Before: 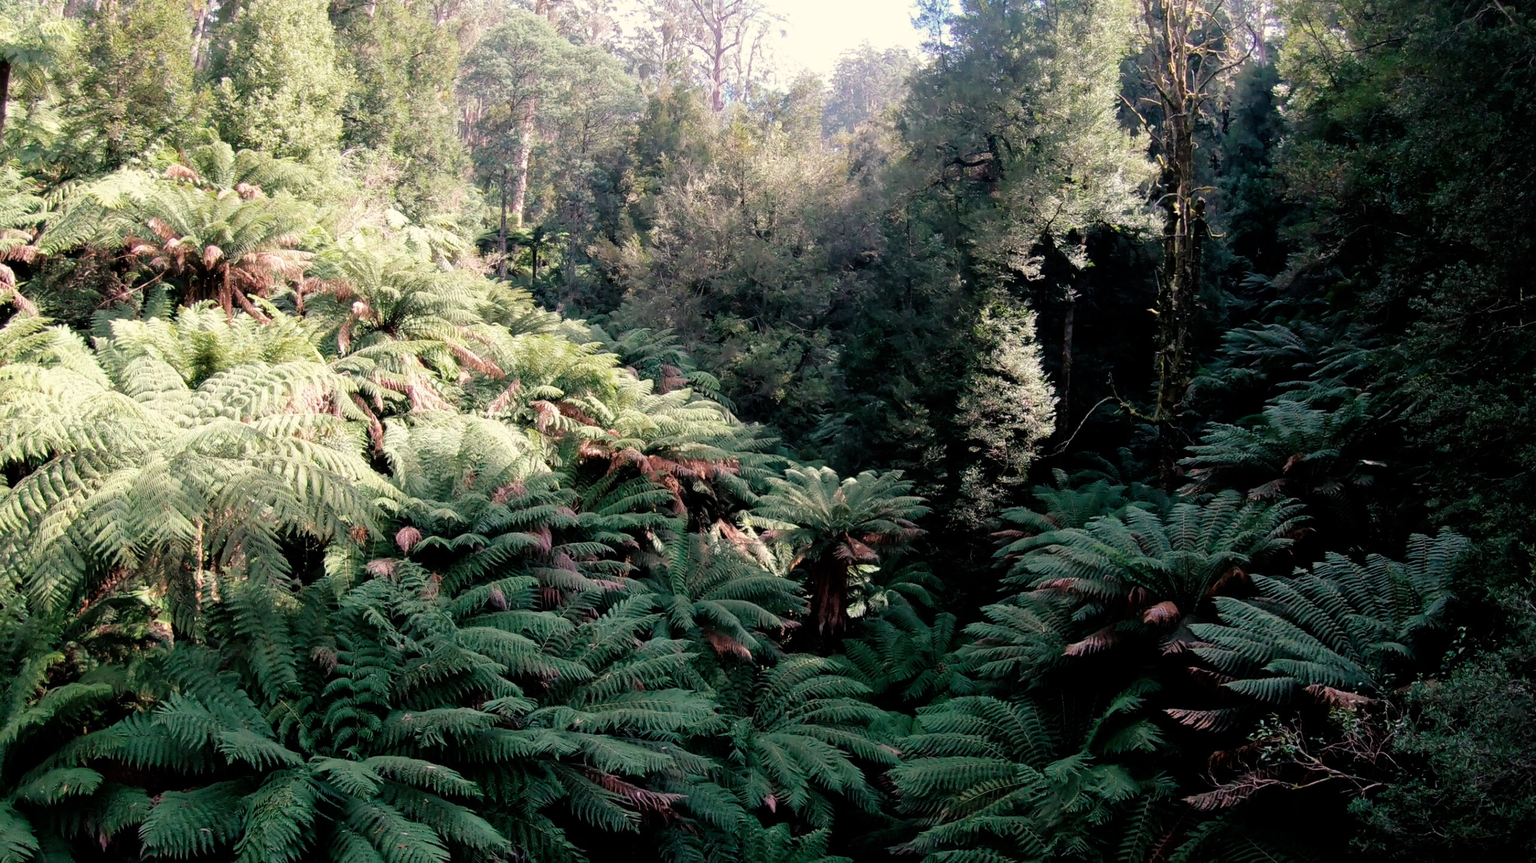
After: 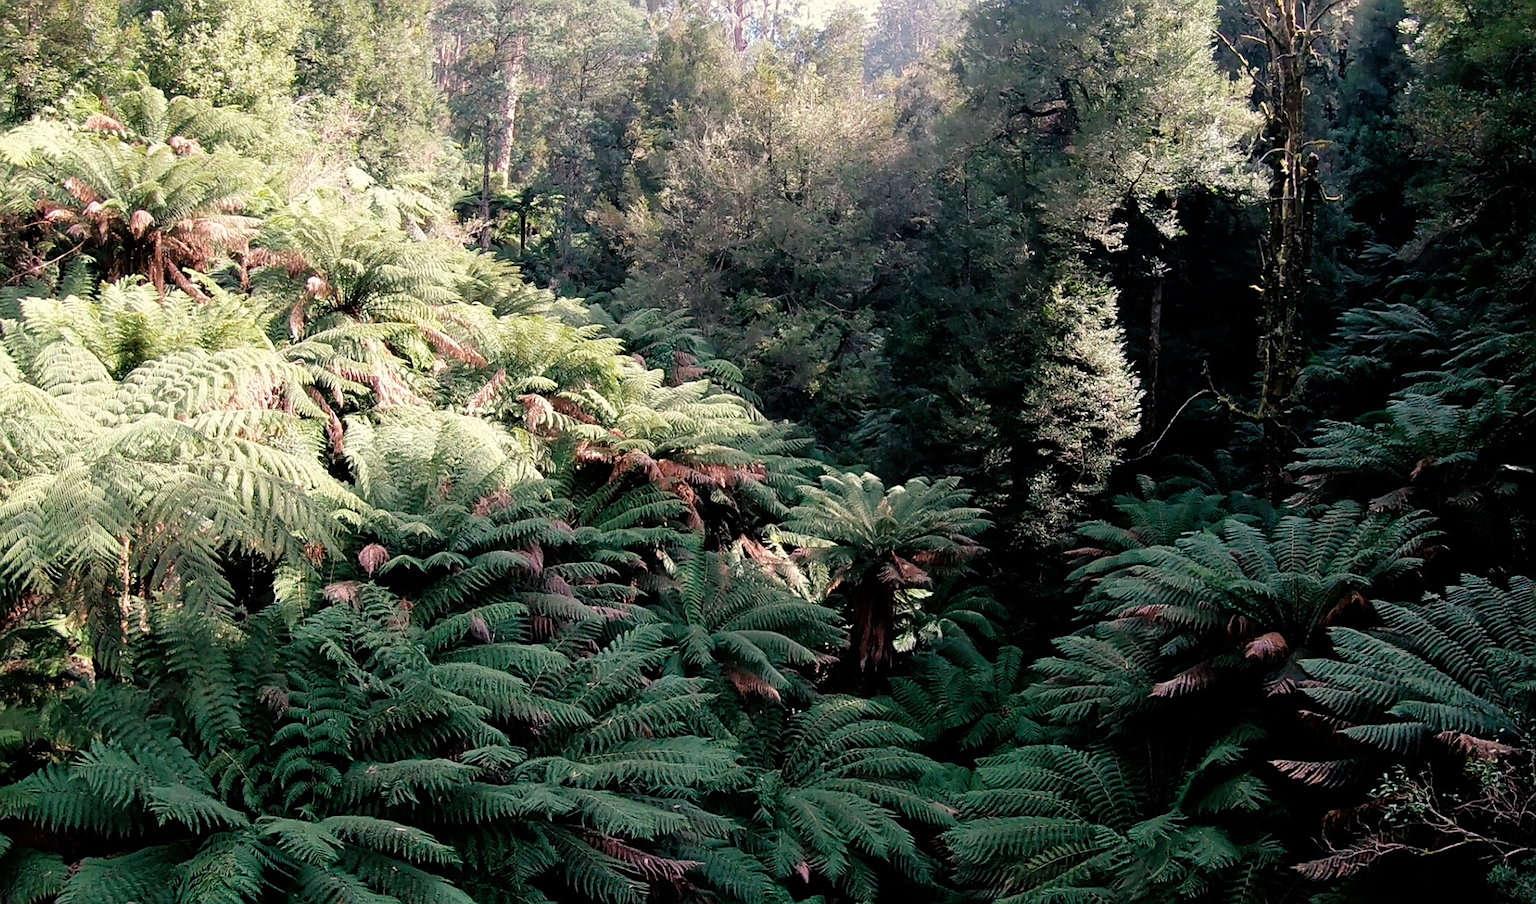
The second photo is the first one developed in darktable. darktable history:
crop: left 6.099%, top 7.972%, right 9.542%, bottom 3.611%
tone equalizer: on, module defaults
sharpen: on, module defaults
